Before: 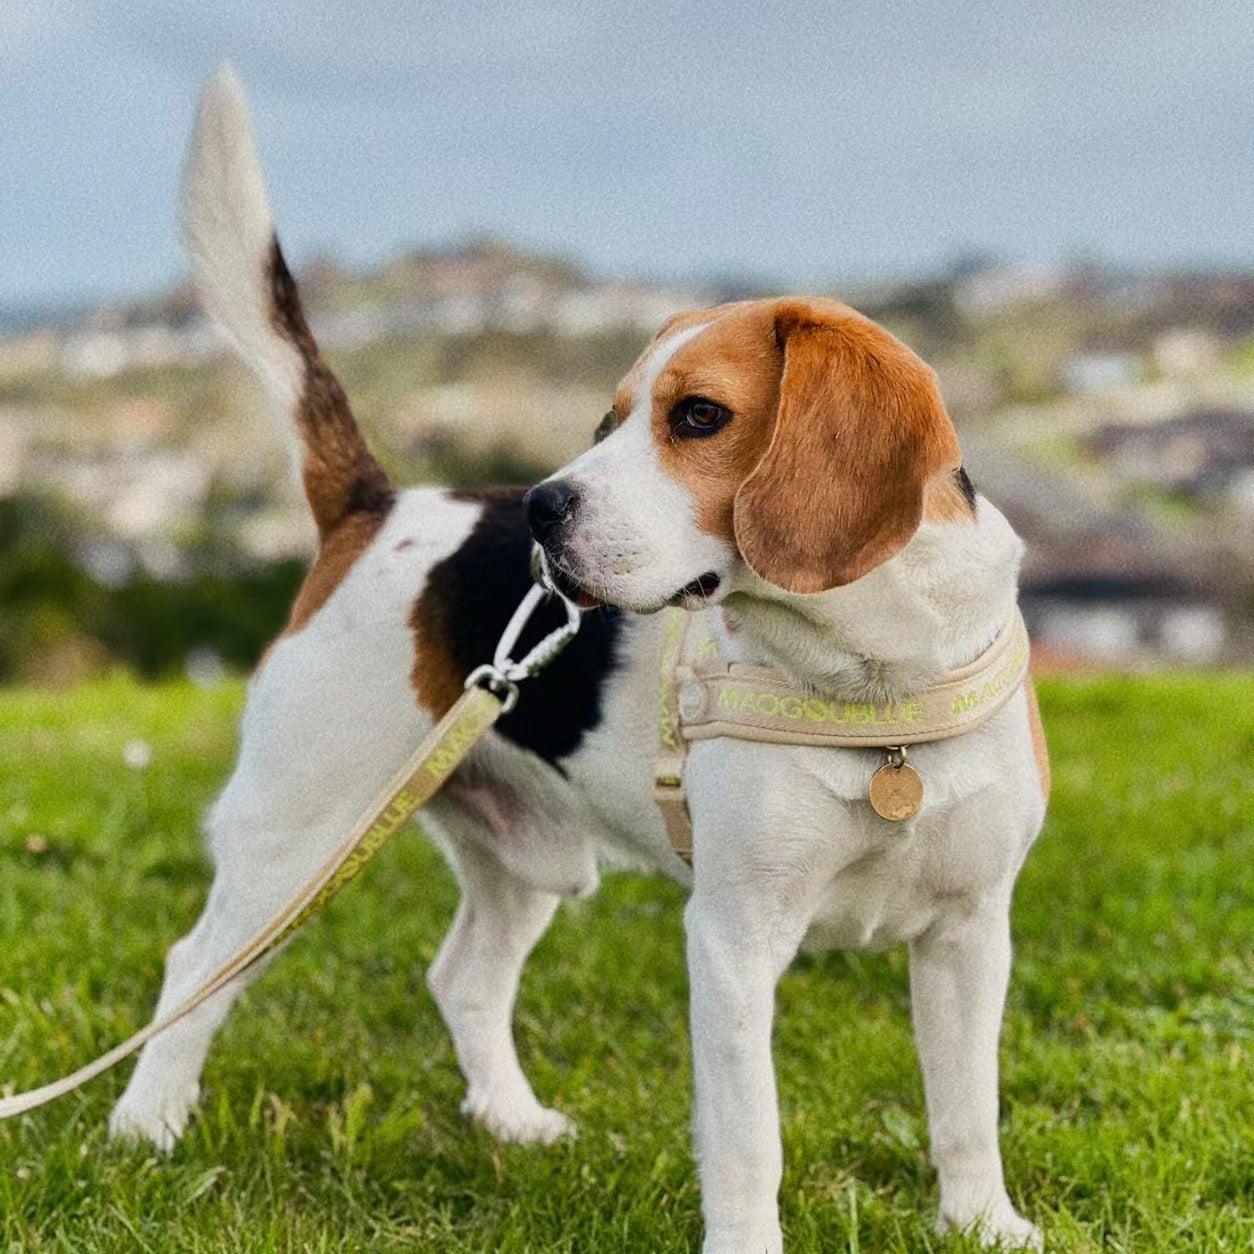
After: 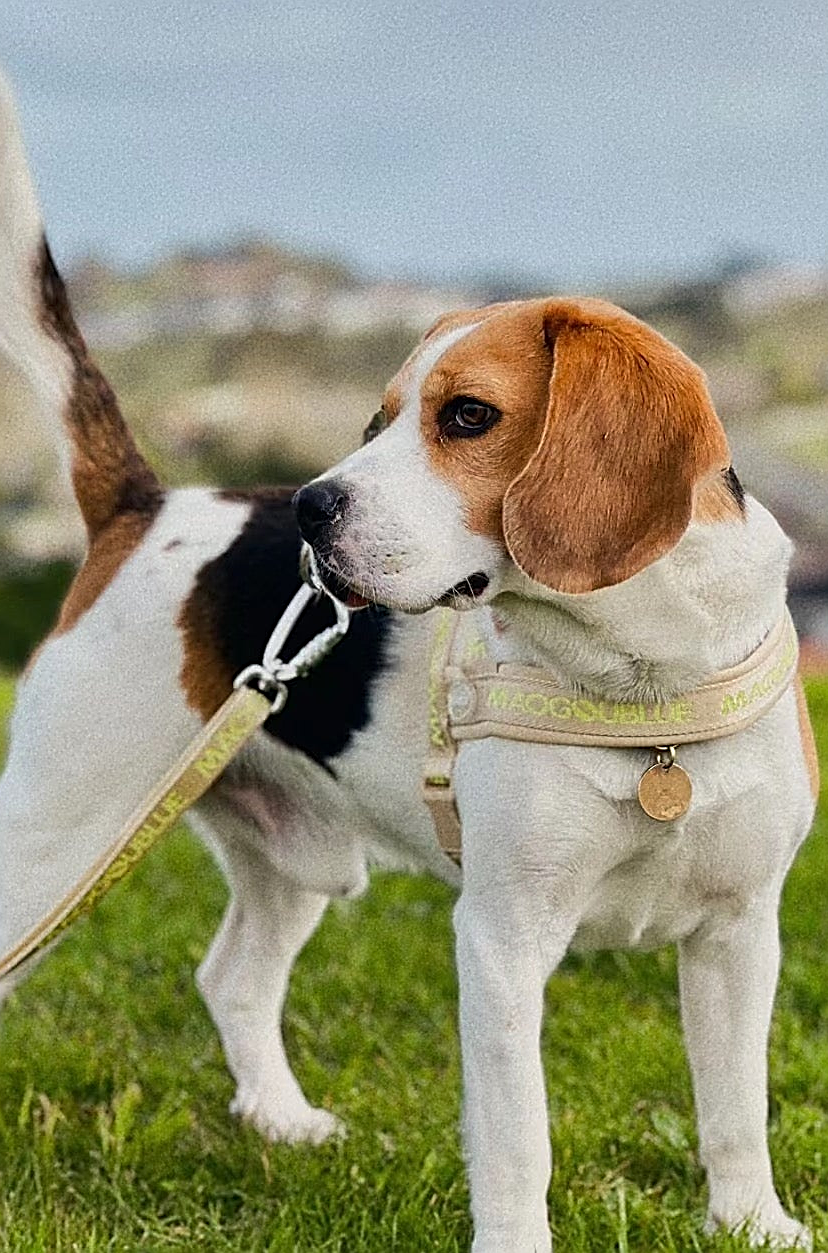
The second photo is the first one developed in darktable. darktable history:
crop and rotate: left 18.442%, right 15.508%
sharpen: amount 0.901
